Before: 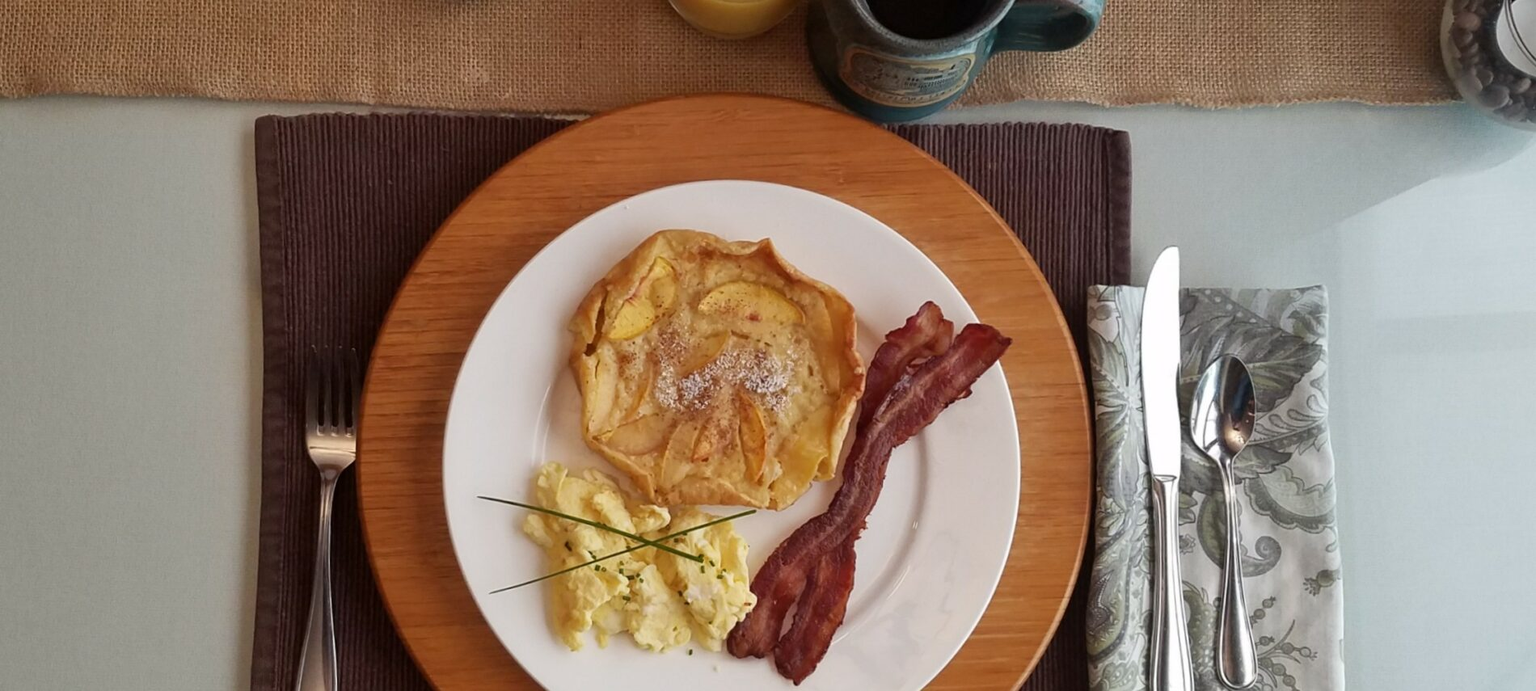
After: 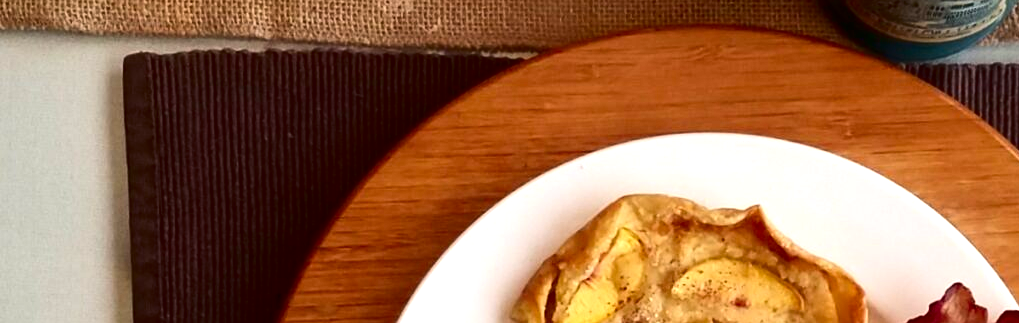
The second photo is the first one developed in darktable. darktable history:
exposure: black level correction 0, exposure 0.9 EV, compensate highlight preservation false
crop: left 10.121%, top 10.631%, right 36.218%, bottom 51.526%
contrast brightness saturation: contrast 0.19, brightness -0.24, saturation 0.11
